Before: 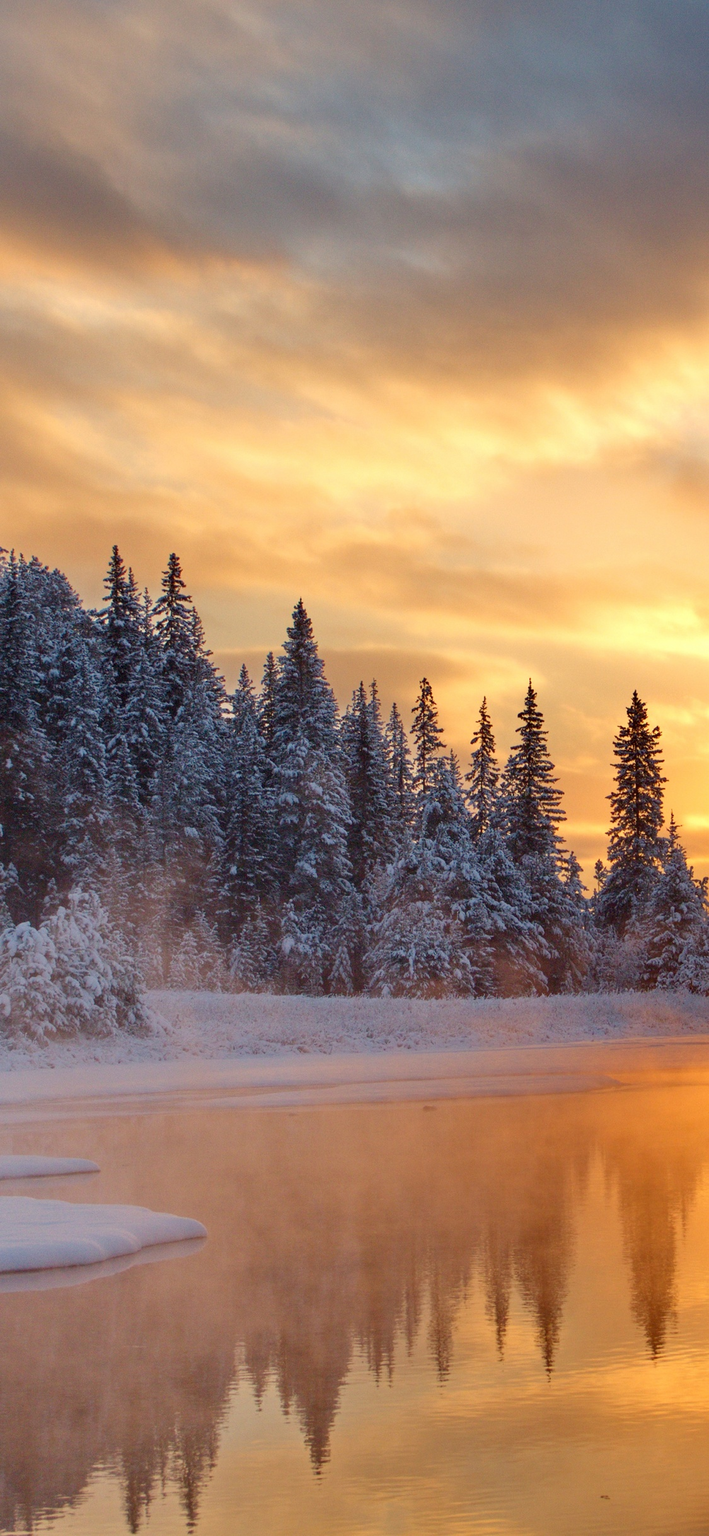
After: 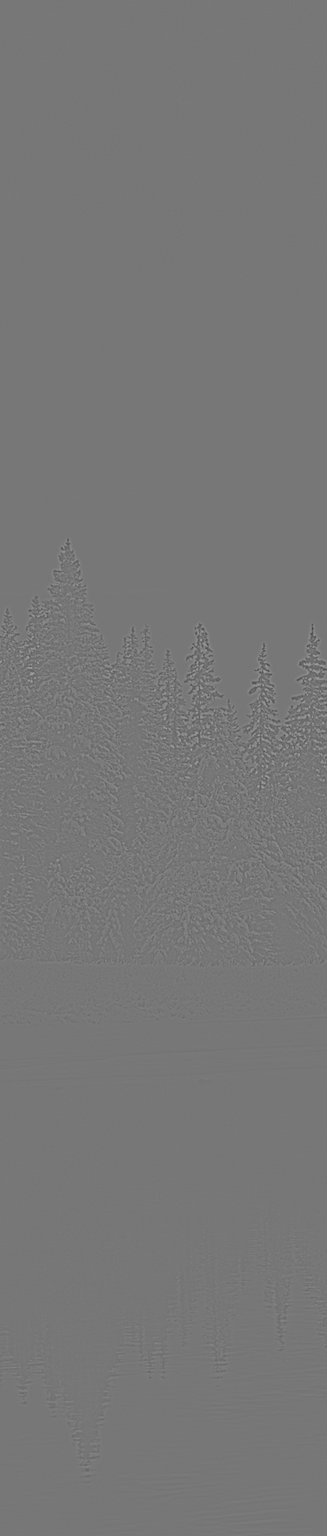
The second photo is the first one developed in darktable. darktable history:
crop: left 33.452%, top 6.025%, right 23.155%
highpass: sharpness 9.84%, contrast boost 9.94%
